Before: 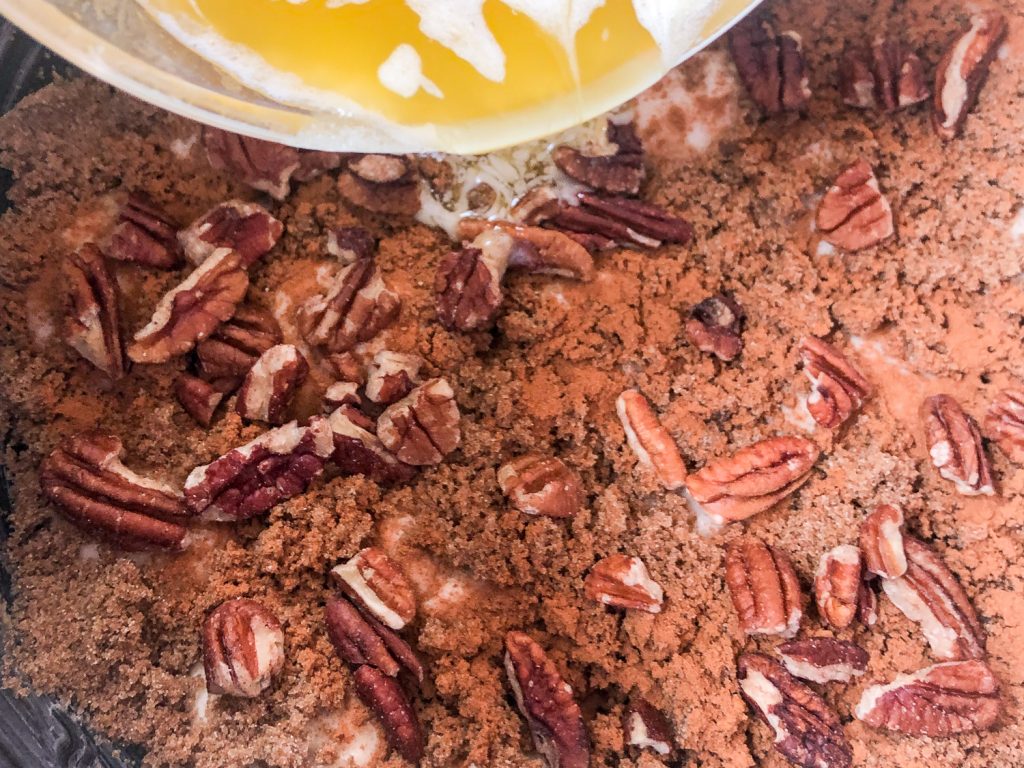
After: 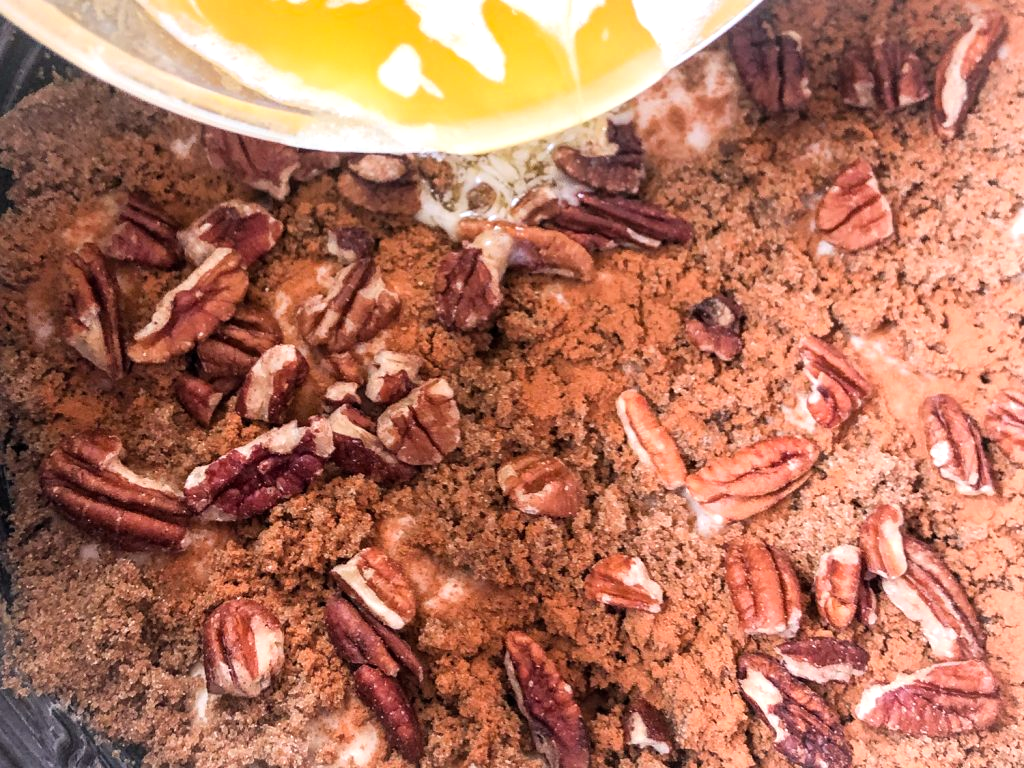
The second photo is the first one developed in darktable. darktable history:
tone equalizer: -8 EV -0.38 EV, -7 EV -0.376 EV, -6 EV -0.334 EV, -5 EV -0.2 EV, -3 EV 0.203 EV, -2 EV 0.322 EV, -1 EV 0.375 EV, +0 EV 0.422 EV
